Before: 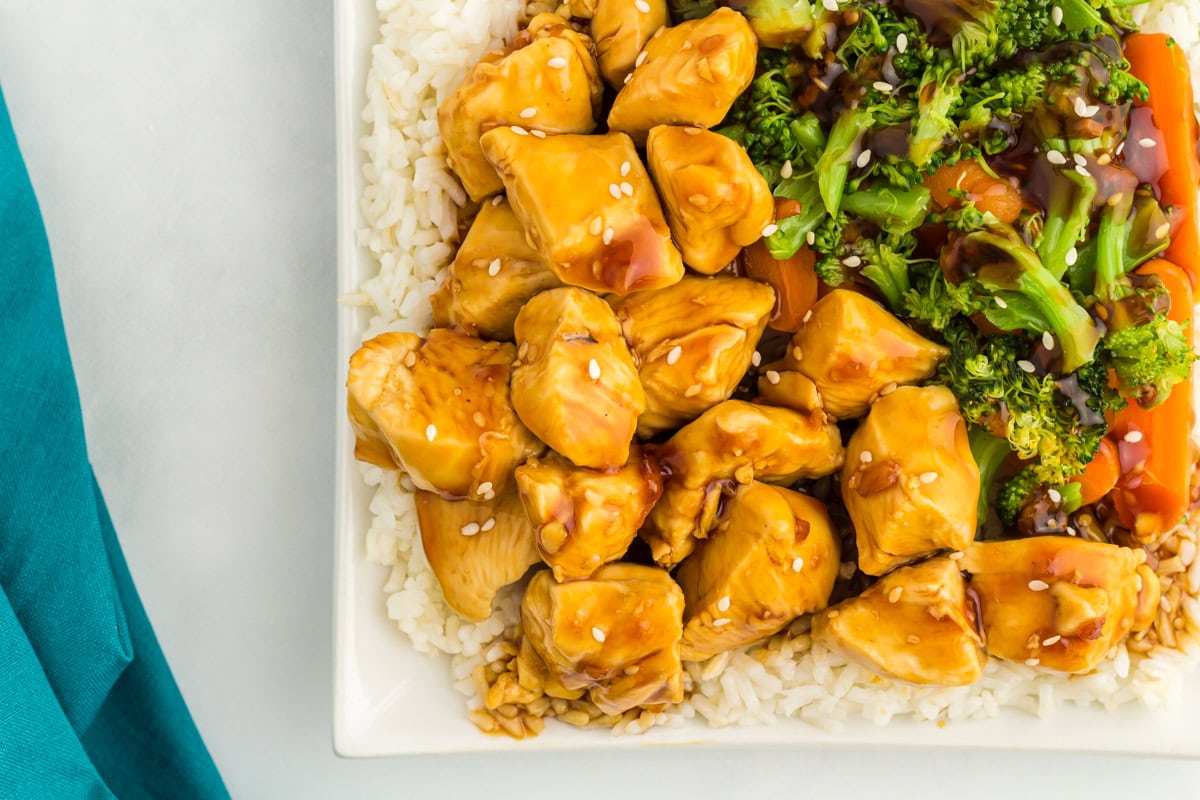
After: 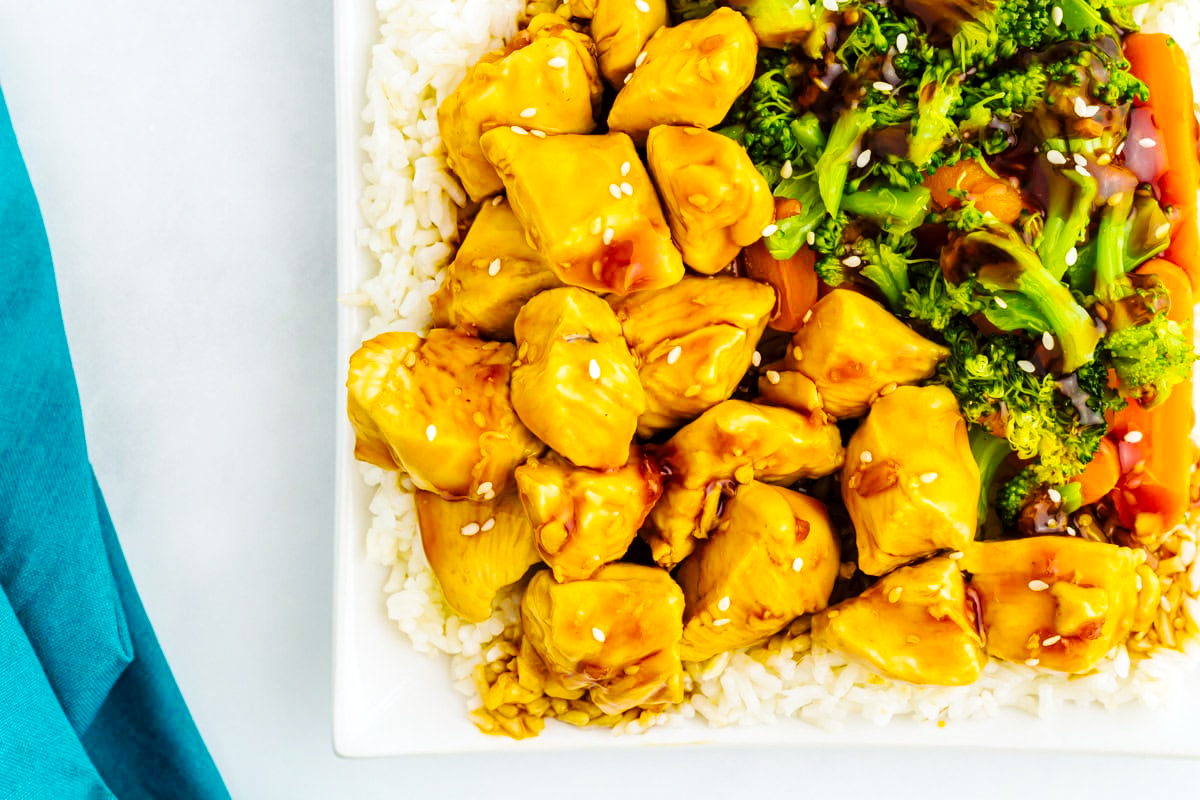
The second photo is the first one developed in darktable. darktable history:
base curve: curves: ch0 [(0, 0) (0.032, 0.025) (0.121, 0.166) (0.206, 0.329) (0.605, 0.79) (1, 1)], preserve colors none
white balance: red 0.976, blue 1.04
local contrast: highlights 100%, shadows 100%, detail 120%, midtone range 0.2
color balance rgb: perceptual saturation grading › global saturation 20%, global vibrance 20%
